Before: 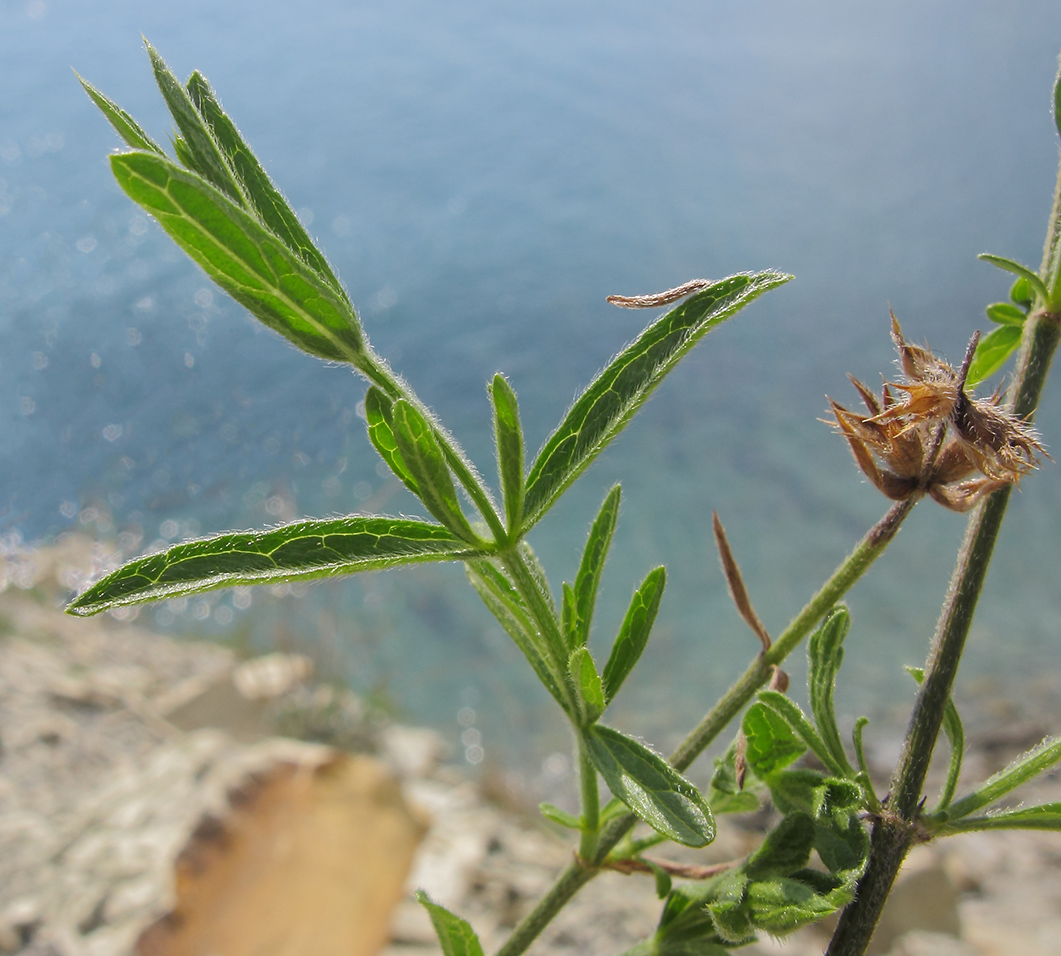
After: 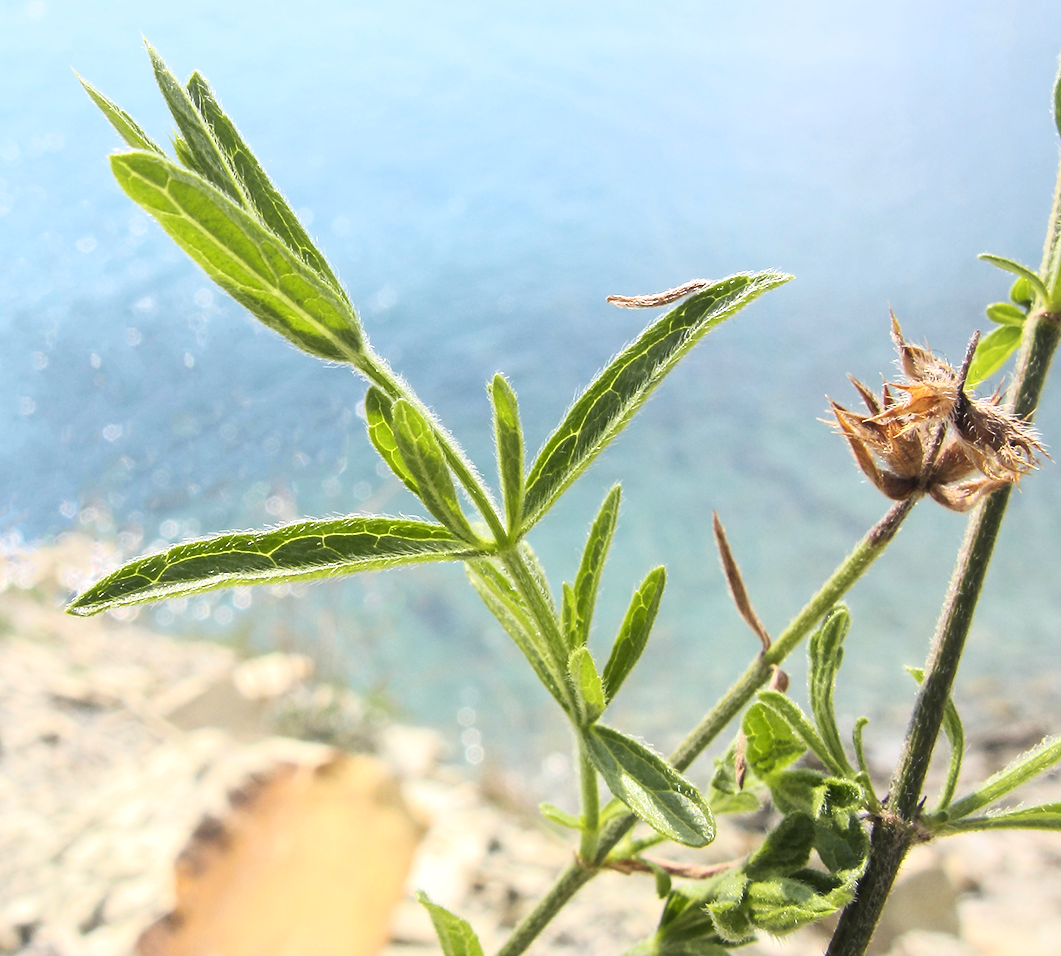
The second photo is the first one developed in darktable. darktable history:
contrast brightness saturation: contrast 0.244, brightness 0.09
exposure: exposure 0.669 EV, compensate exposure bias true, compensate highlight preservation false
color zones: curves: ch2 [(0, 0.5) (0.143, 0.5) (0.286, 0.489) (0.415, 0.421) (0.571, 0.5) (0.714, 0.5) (0.857, 0.5) (1, 0.5)]
